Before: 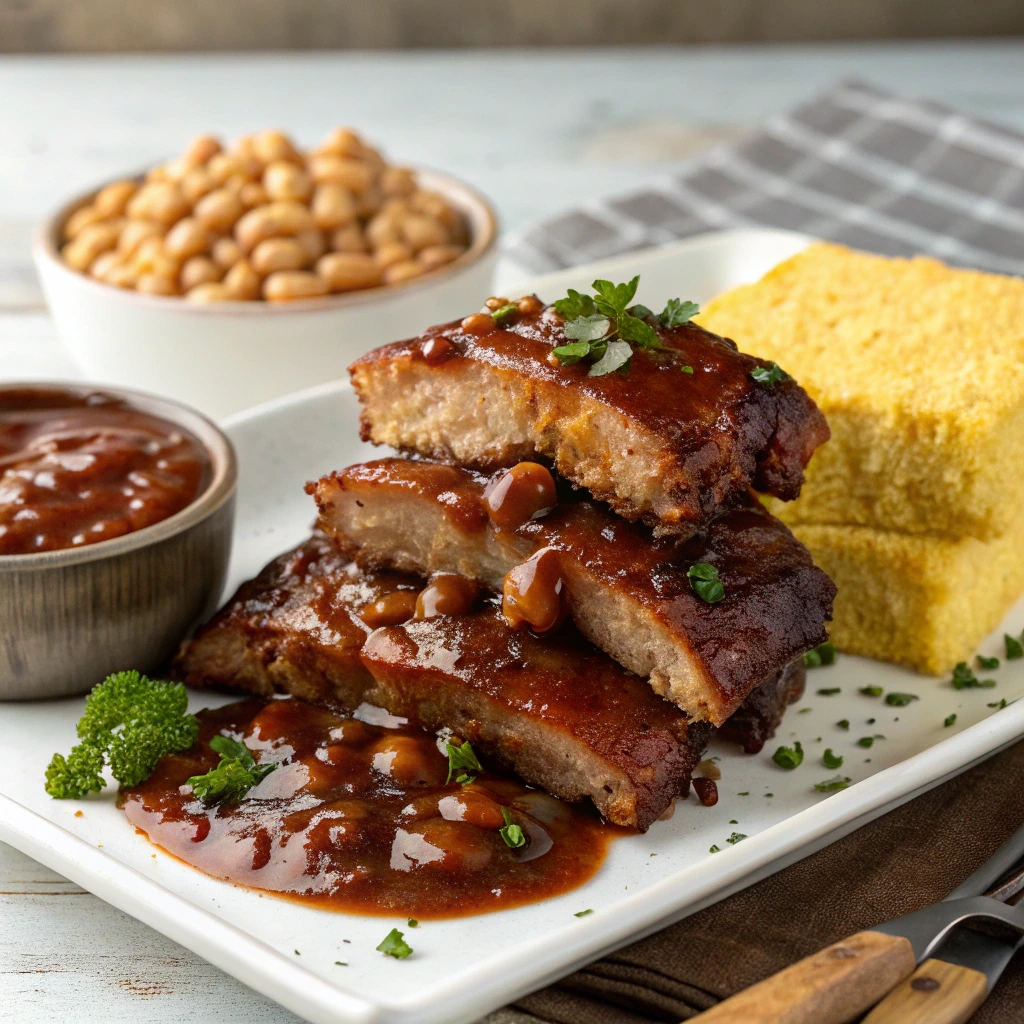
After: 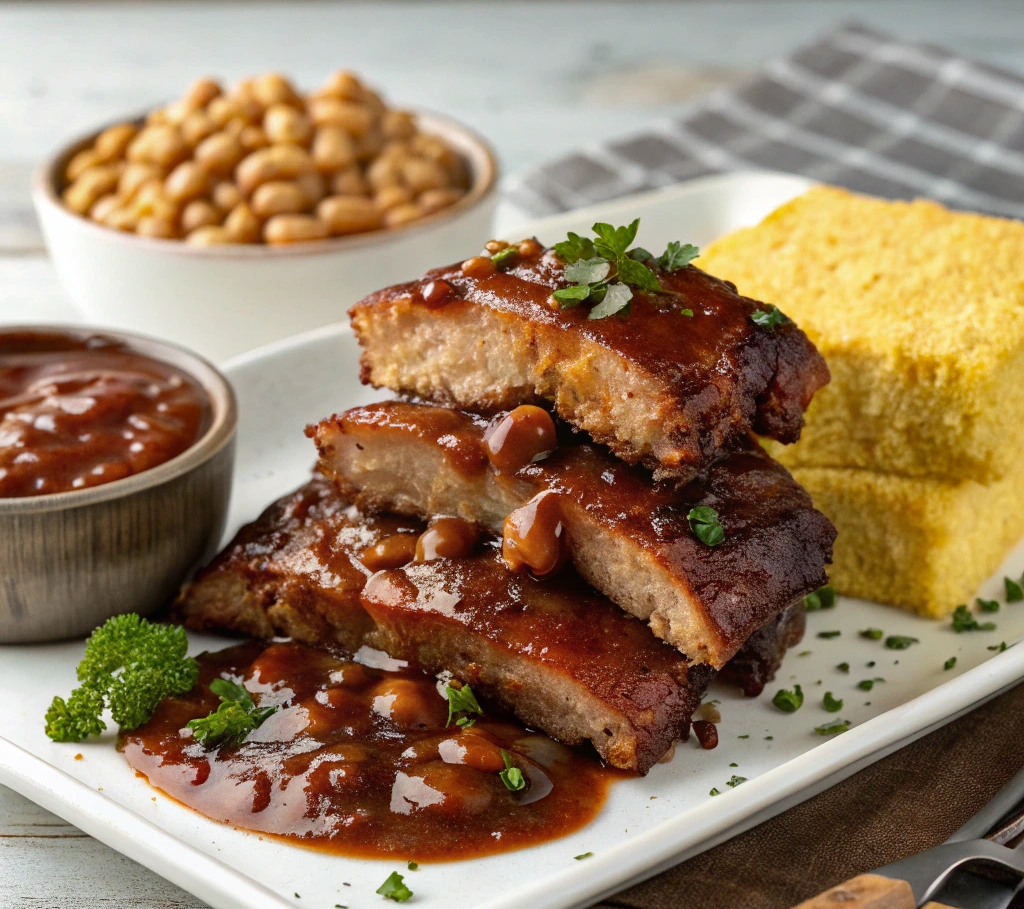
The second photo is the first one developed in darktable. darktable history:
shadows and highlights: low approximation 0.01, soften with gaussian
exposure: black level correction 0, compensate highlight preservation false
crop and rotate: top 5.59%, bottom 5.598%
